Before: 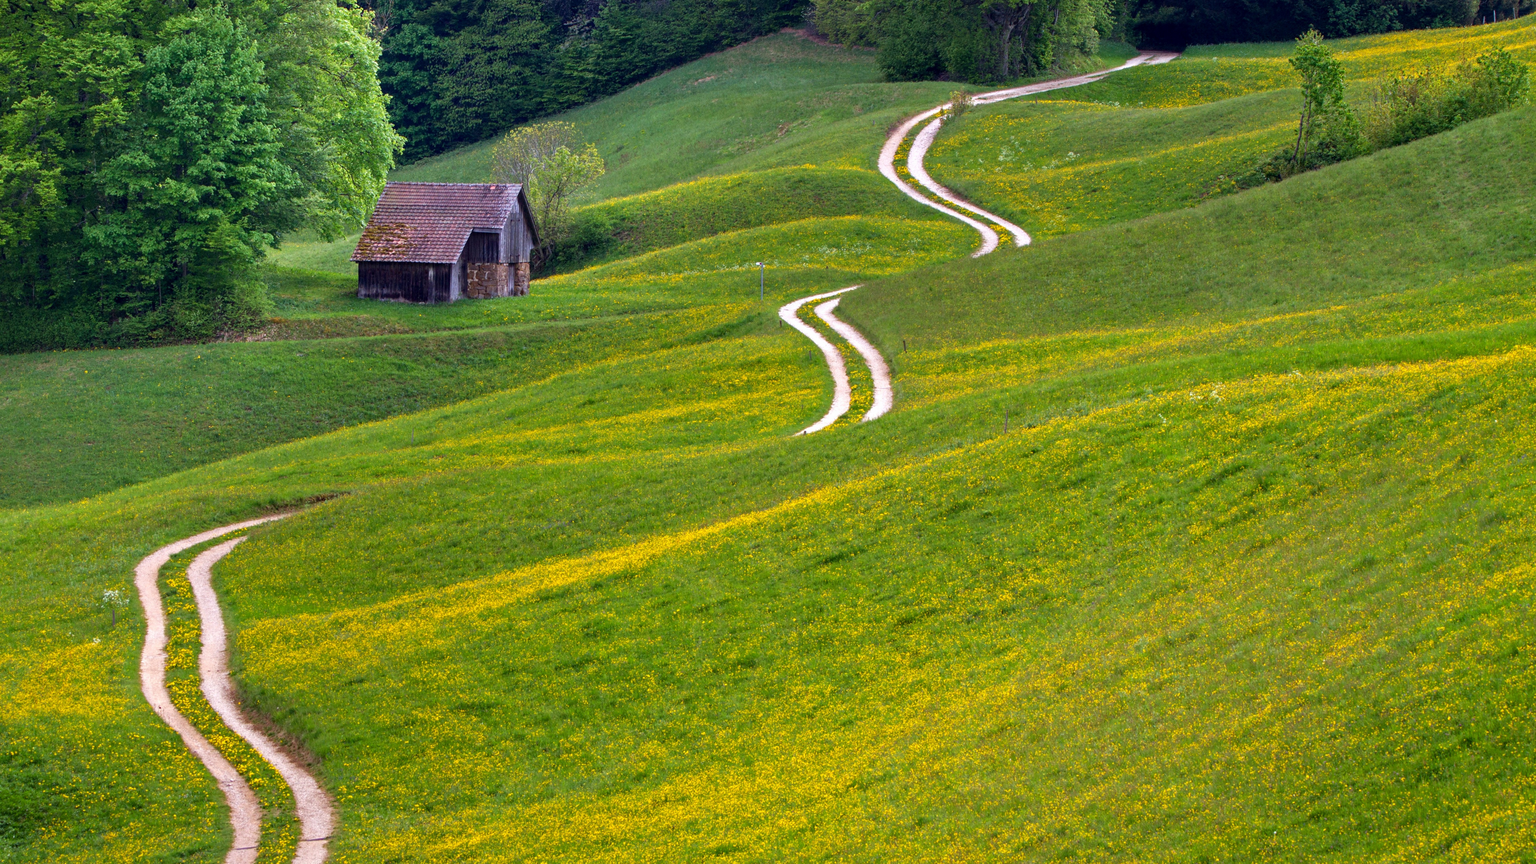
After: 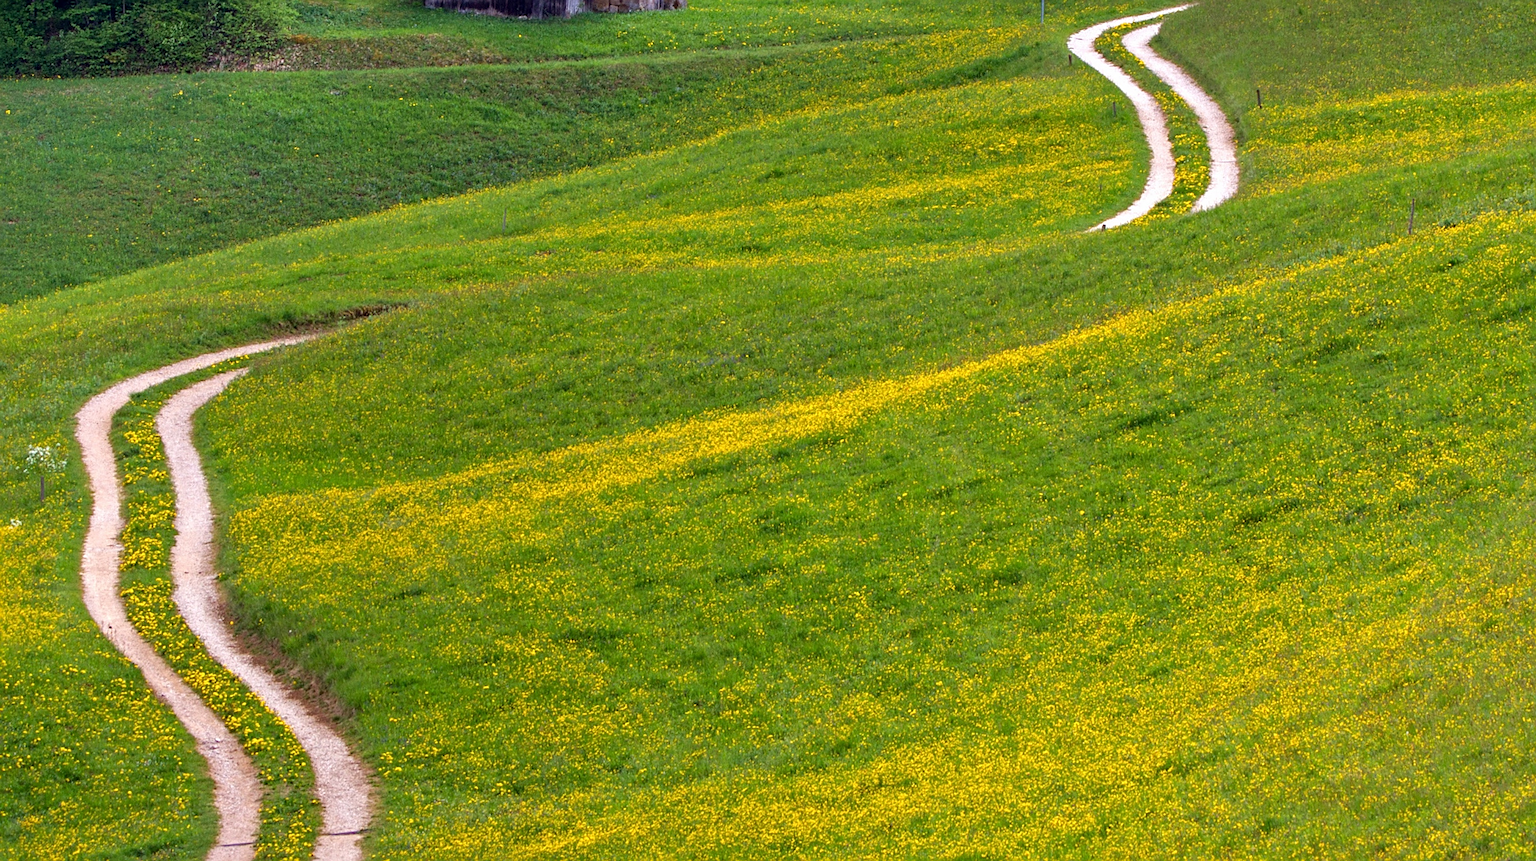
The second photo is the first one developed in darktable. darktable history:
sharpen: on, module defaults
crop and rotate: angle -1.16°, left 3.769%, top 32.367%, right 28.398%
